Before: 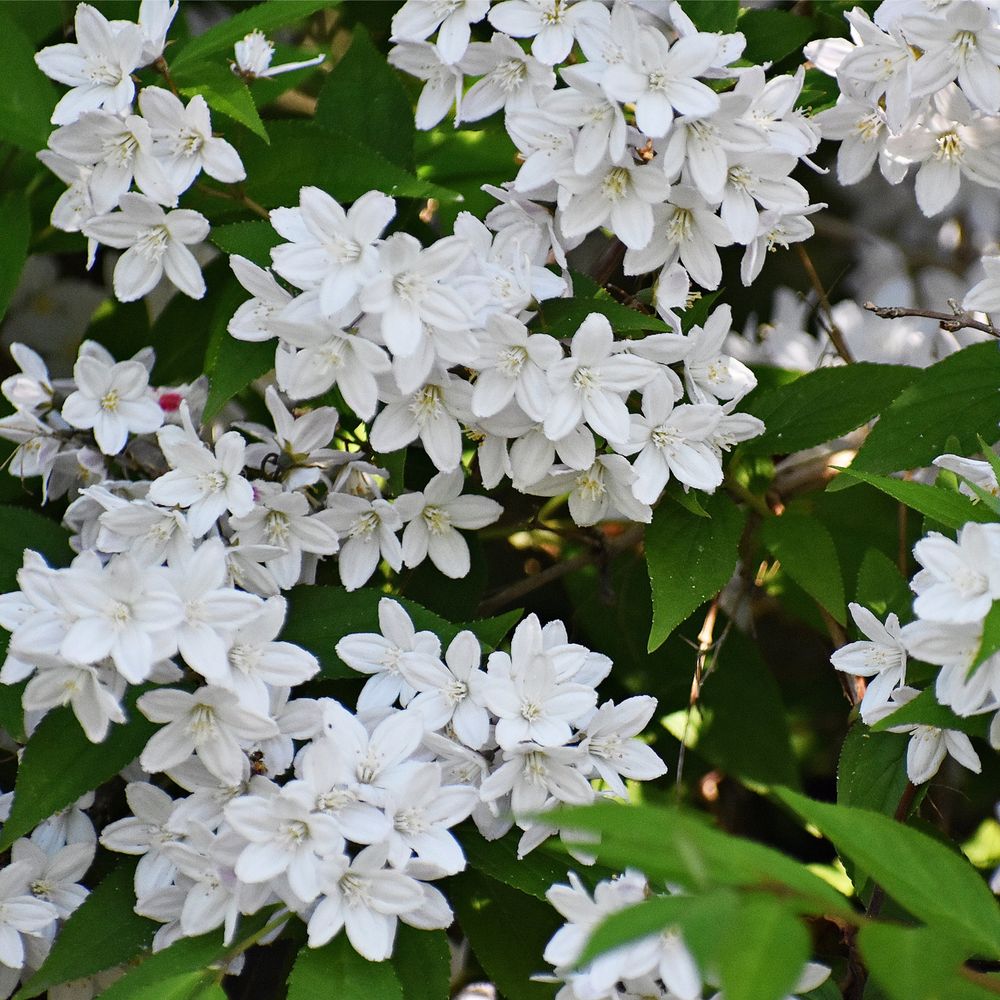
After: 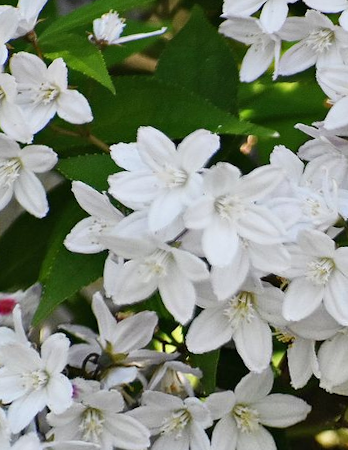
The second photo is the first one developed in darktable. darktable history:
rotate and perspective: rotation 0.72°, lens shift (vertical) -0.352, lens shift (horizontal) -0.051, crop left 0.152, crop right 0.859, crop top 0.019, crop bottom 0.964
crop and rotate: left 10.817%, top 0.062%, right 47.194%, bottom 53.626%
